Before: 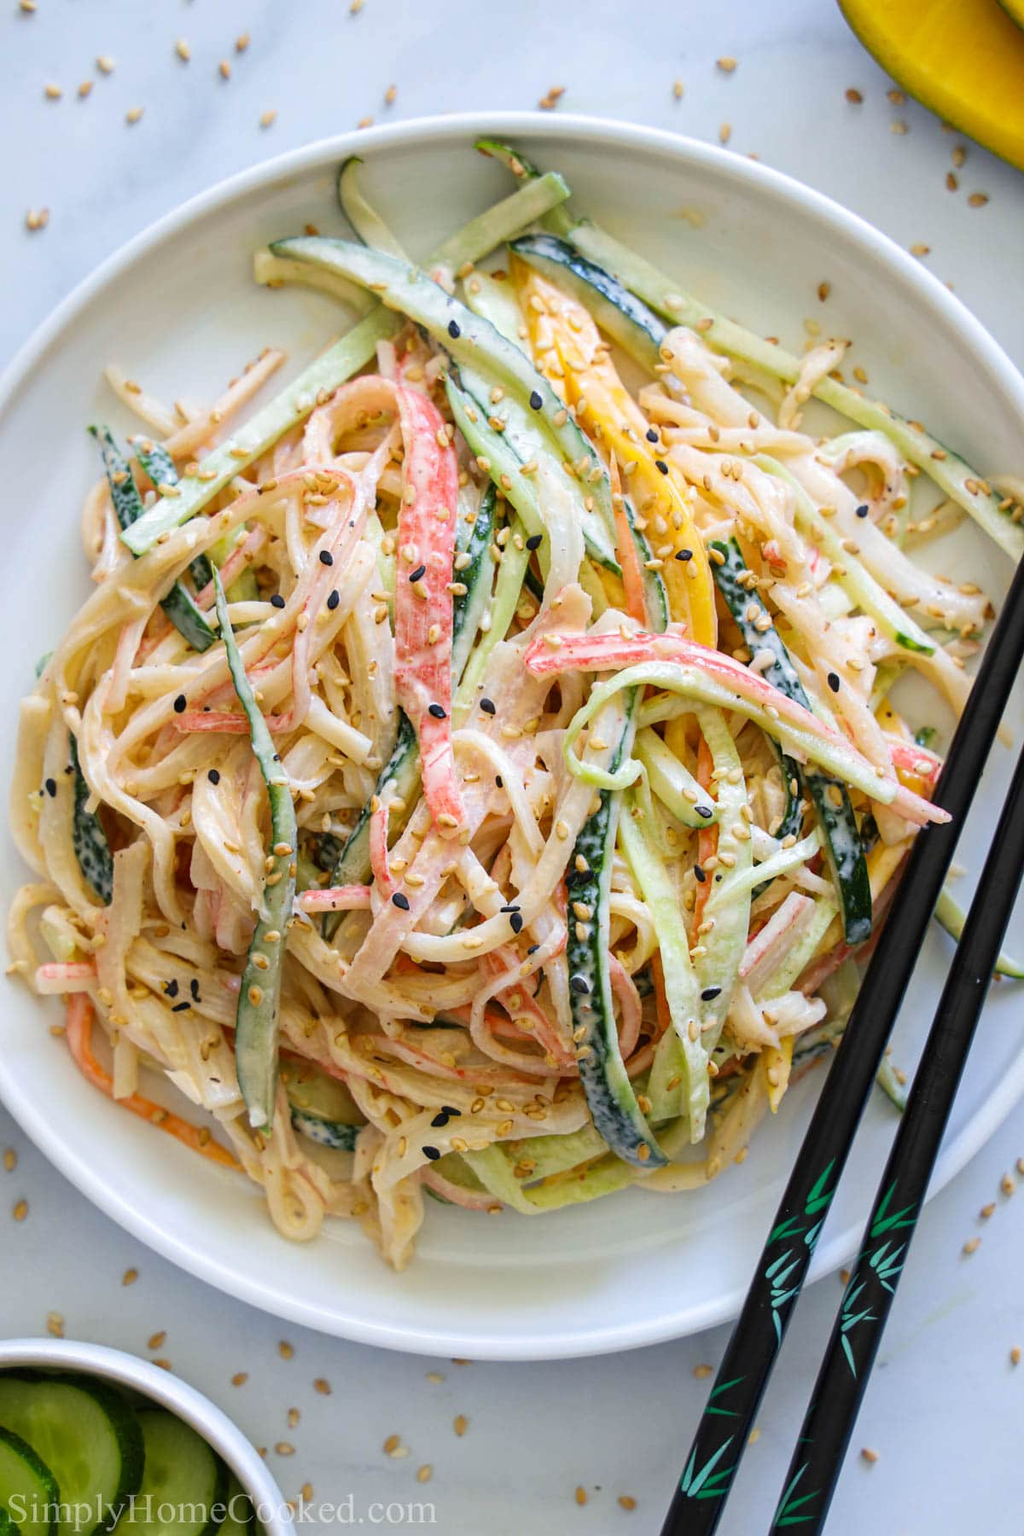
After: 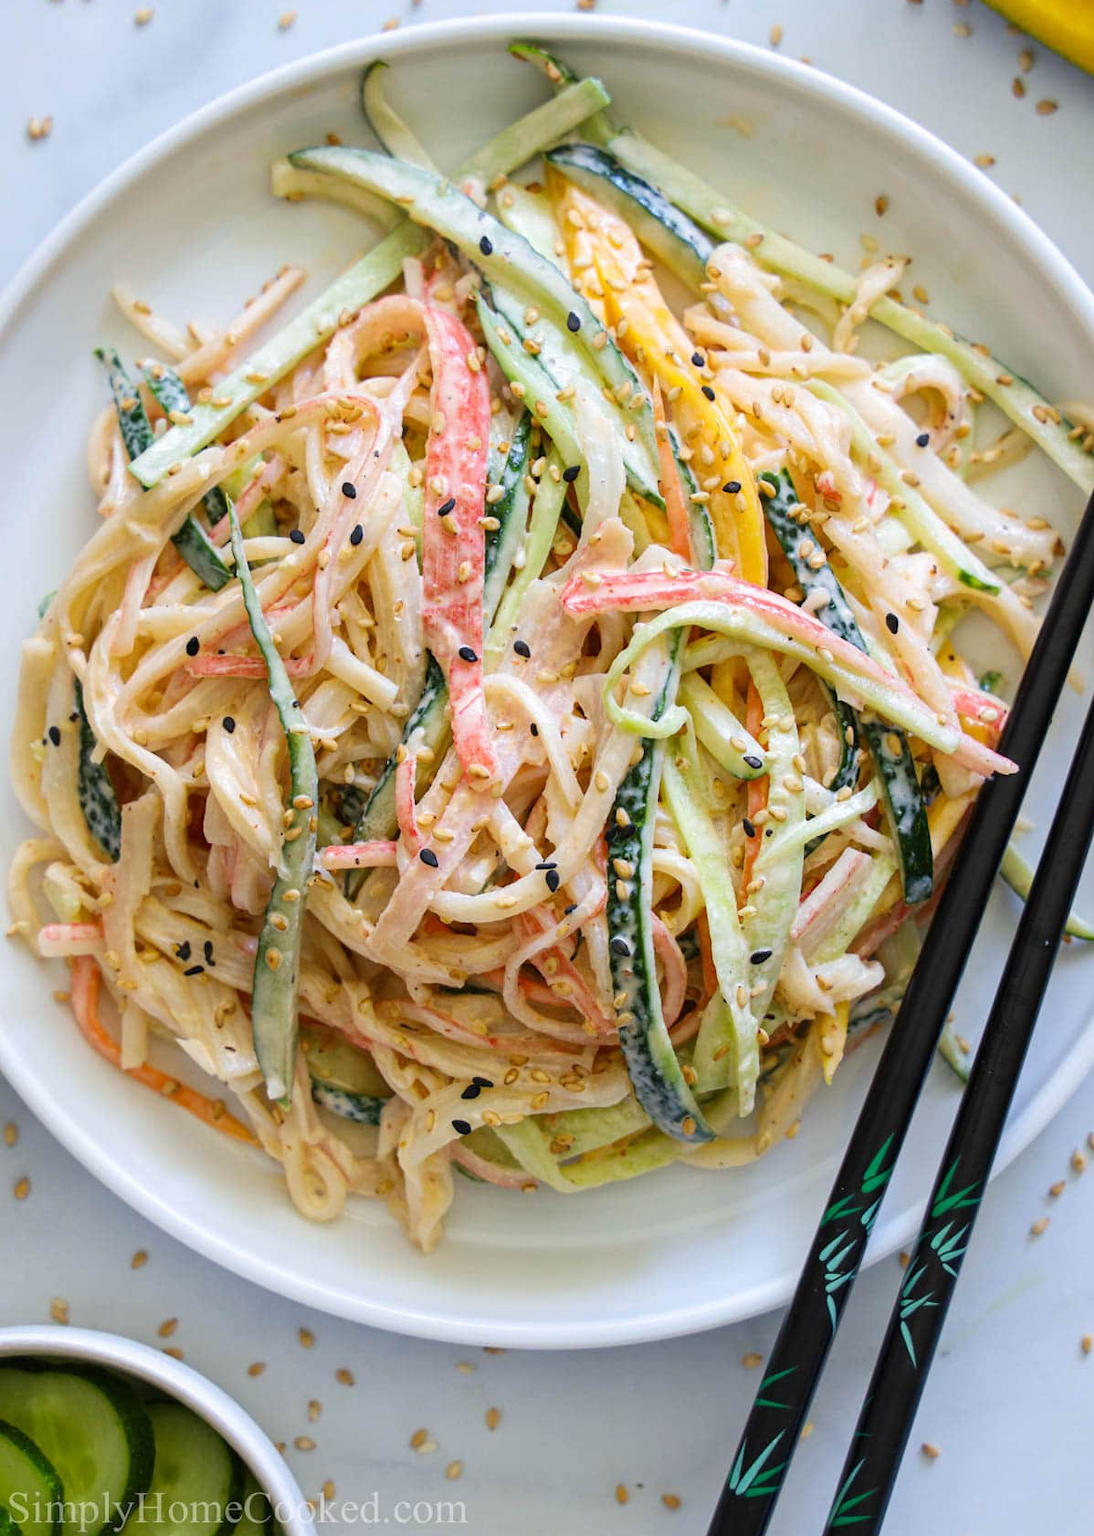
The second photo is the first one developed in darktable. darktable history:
crop and rotate: top 6.524%
